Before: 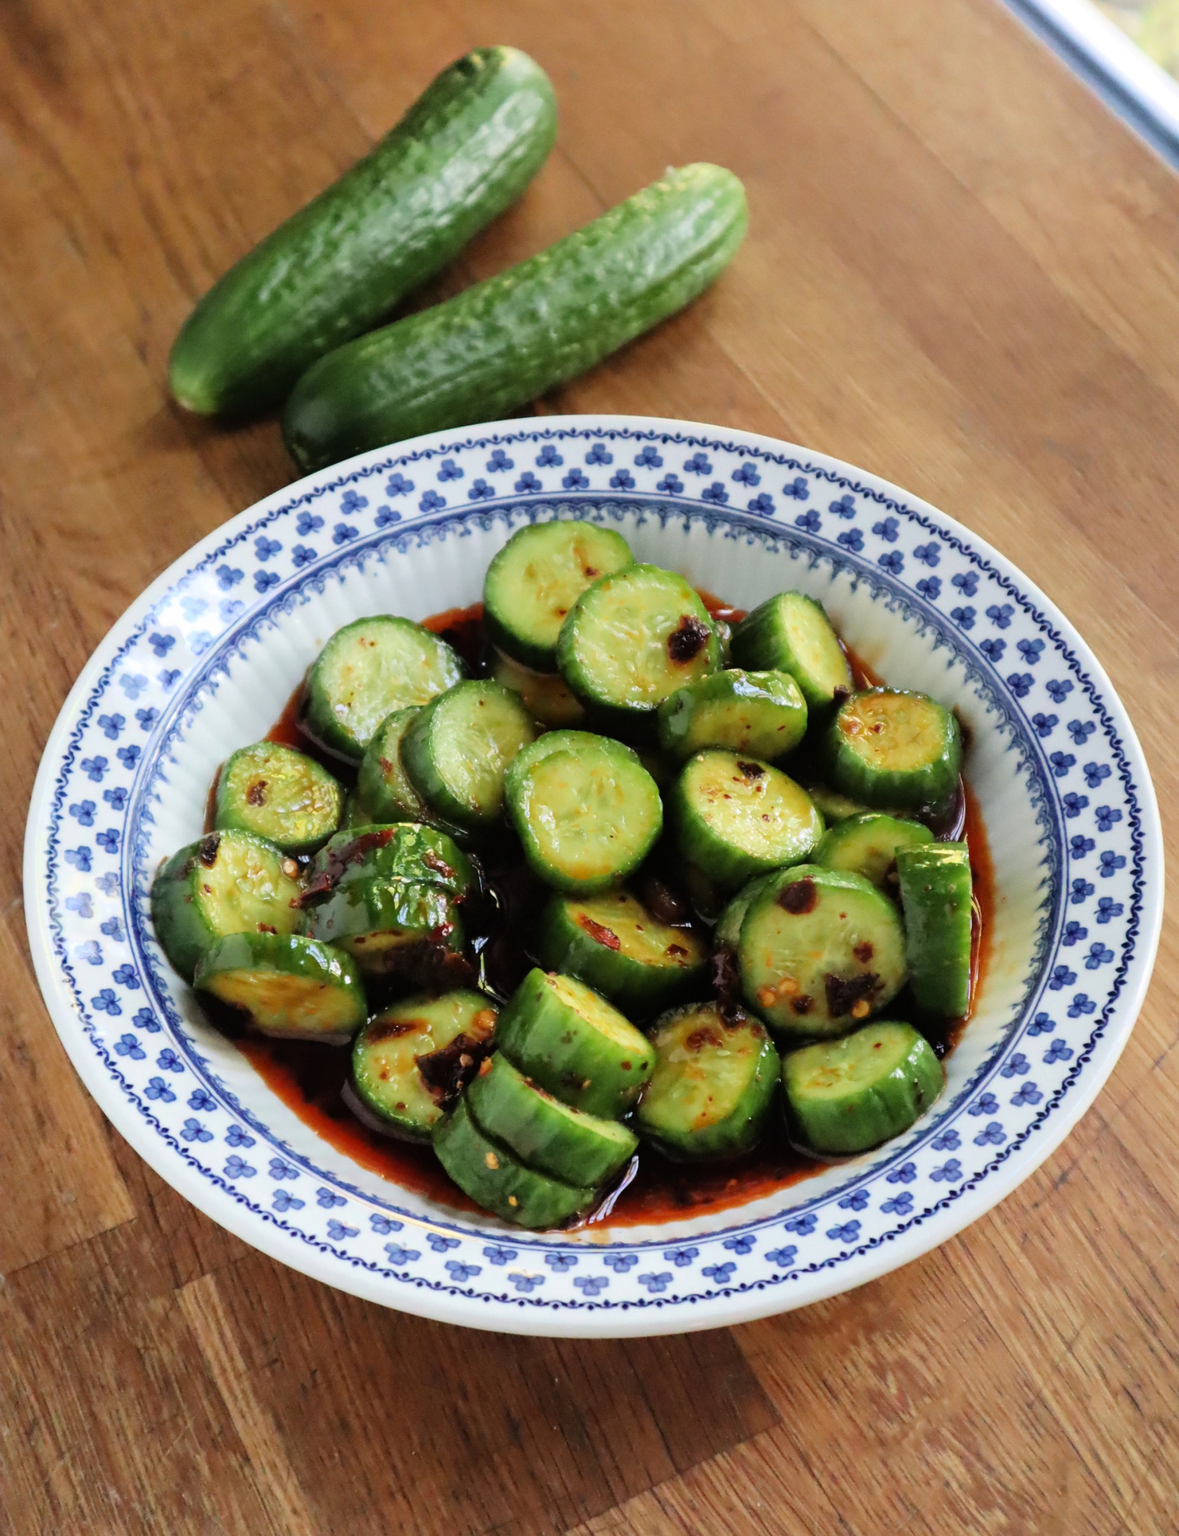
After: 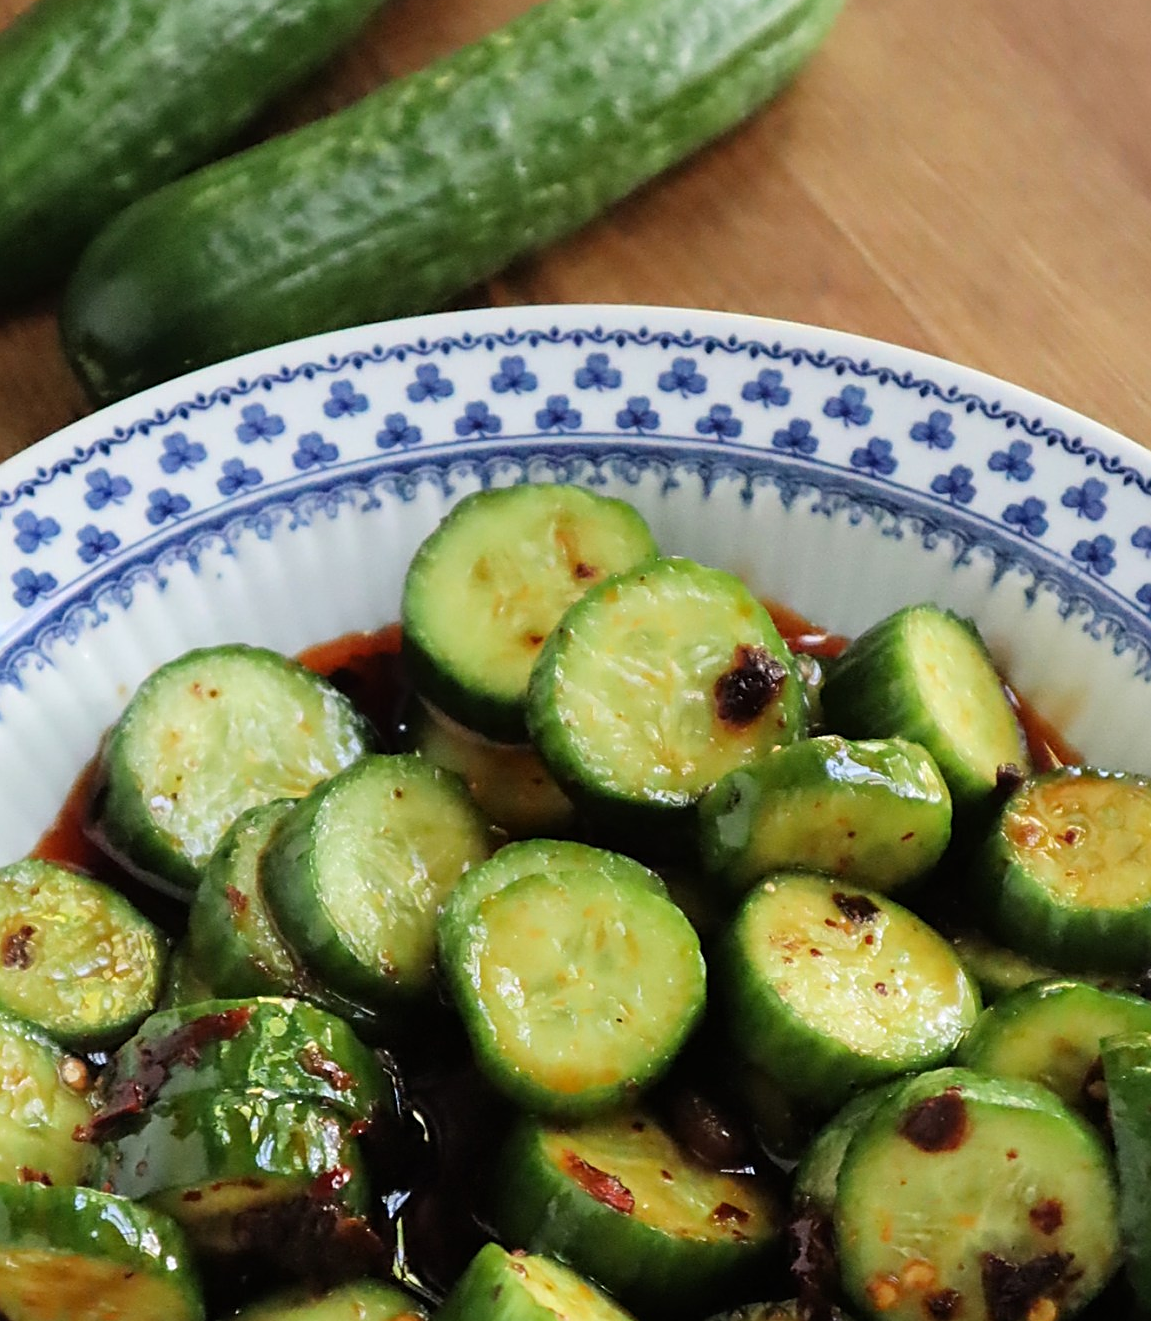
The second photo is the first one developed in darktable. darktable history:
sharpen: on, module defaults
crop: left 20.922%, top 15.341%, right 21.487%, bottom 33.96%
